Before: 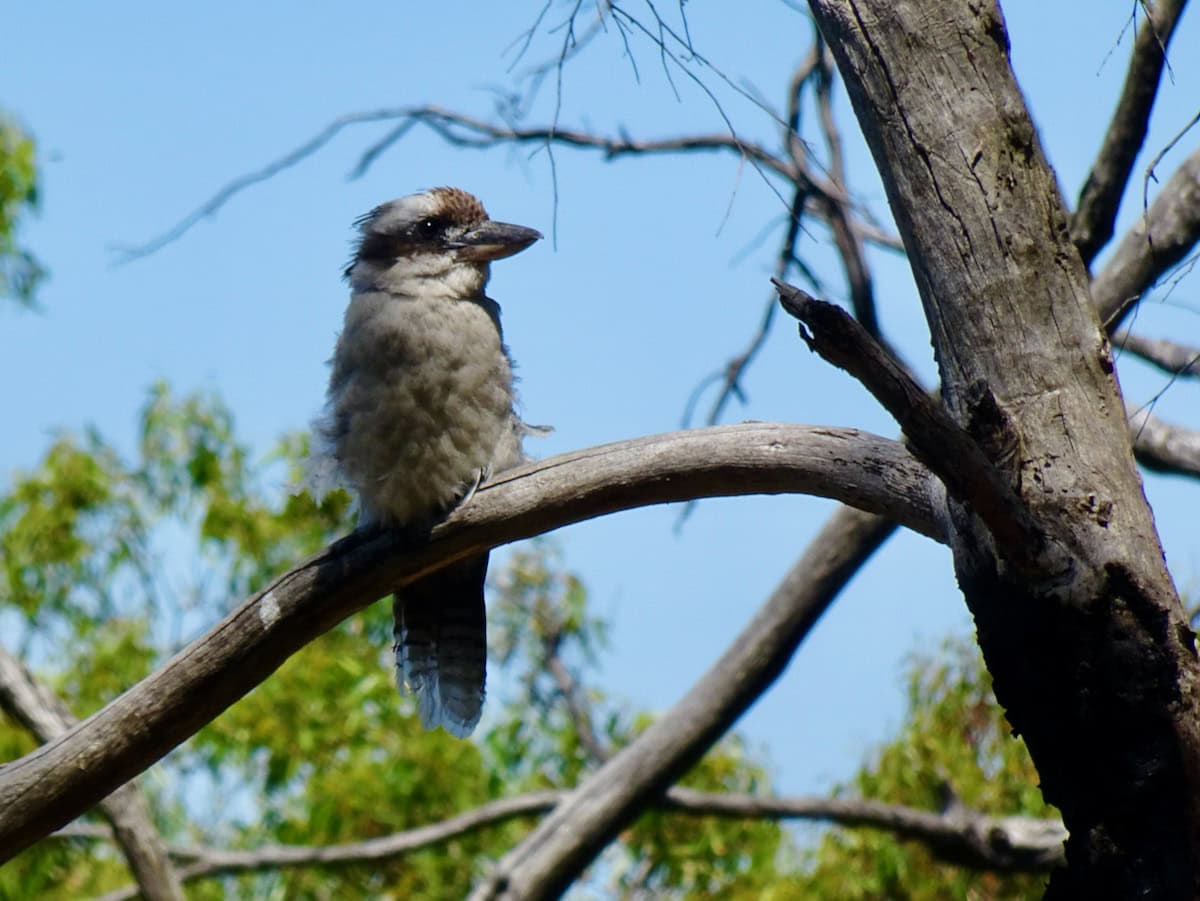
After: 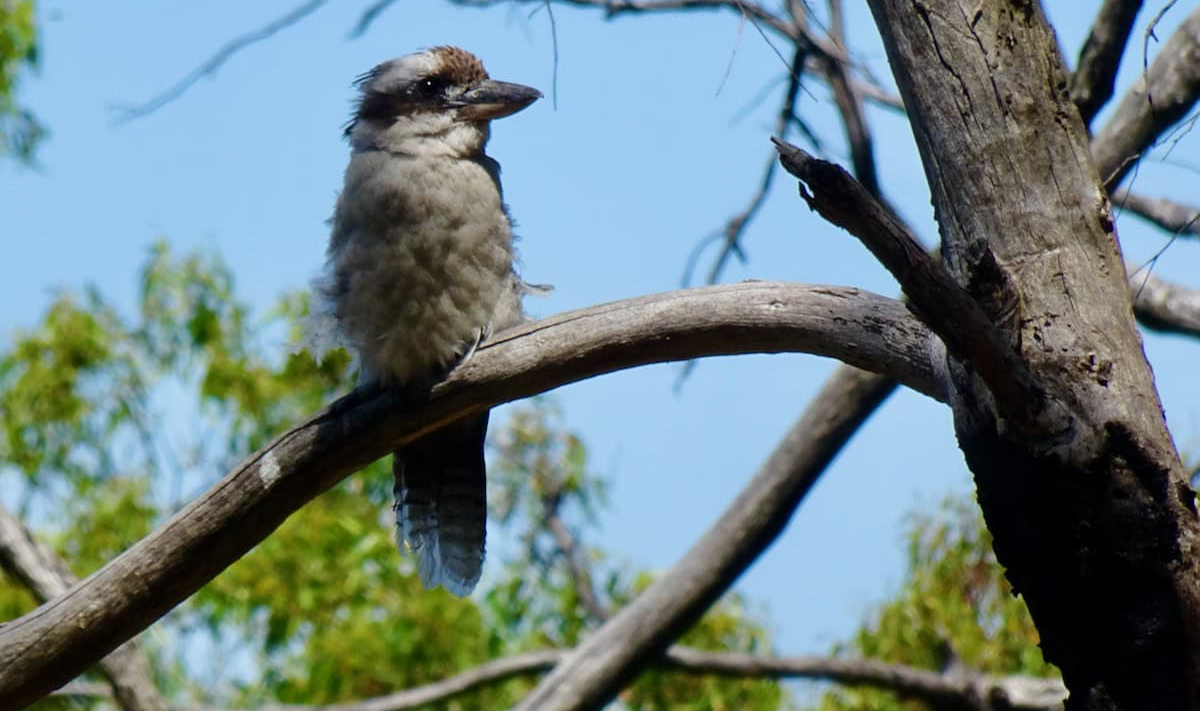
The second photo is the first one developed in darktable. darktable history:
crop and rotate: top 15.692%, bottom 5.373%
